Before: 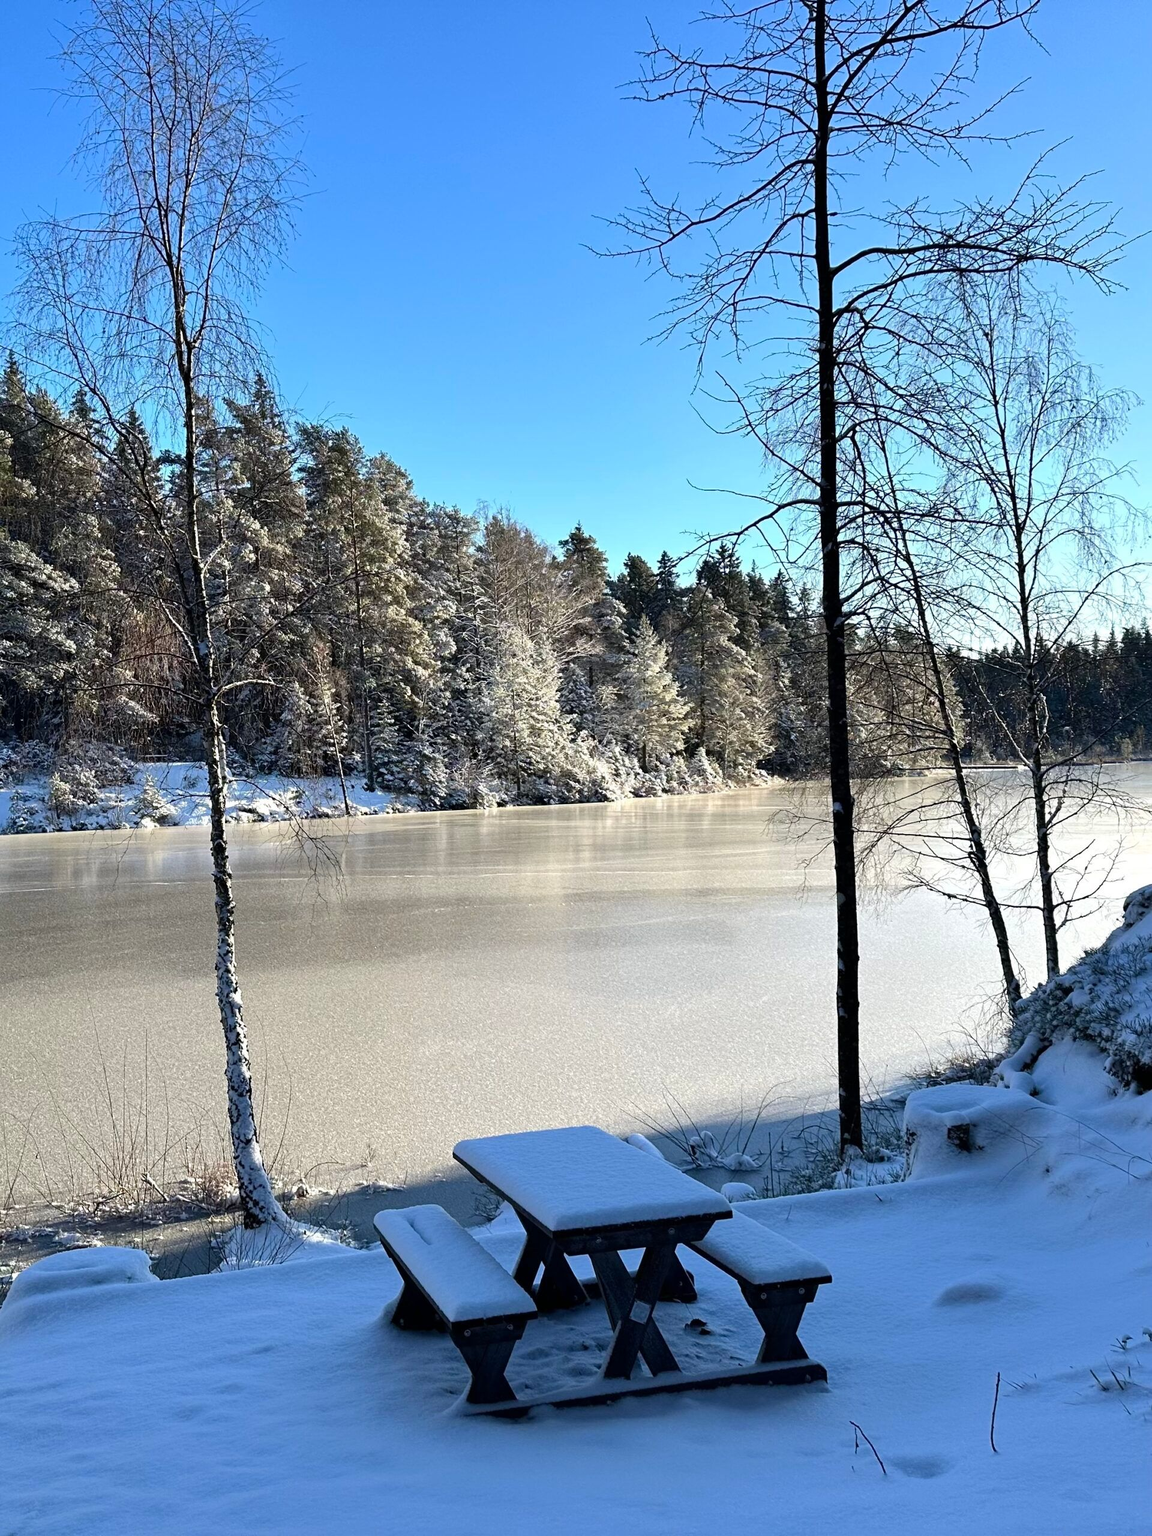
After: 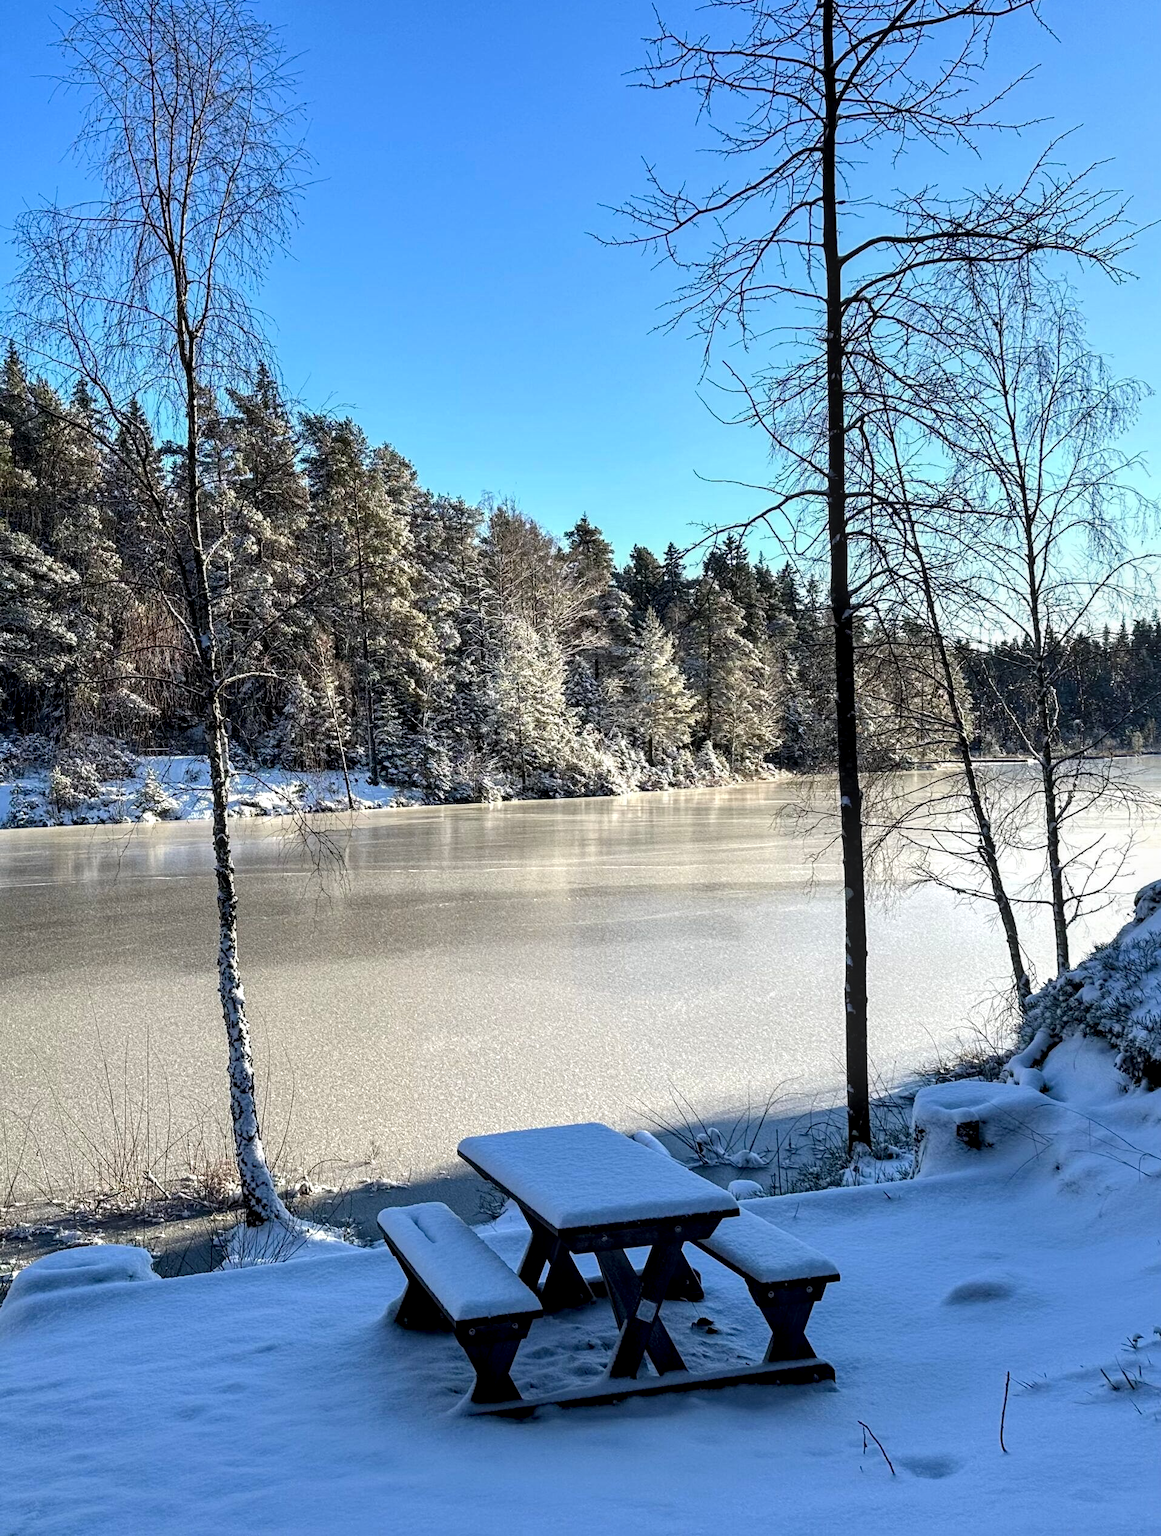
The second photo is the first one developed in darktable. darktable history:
crop: top 0.908%, right 0.062%
local contrast: highlights 61%, detail 143%, midtone range 0.429
